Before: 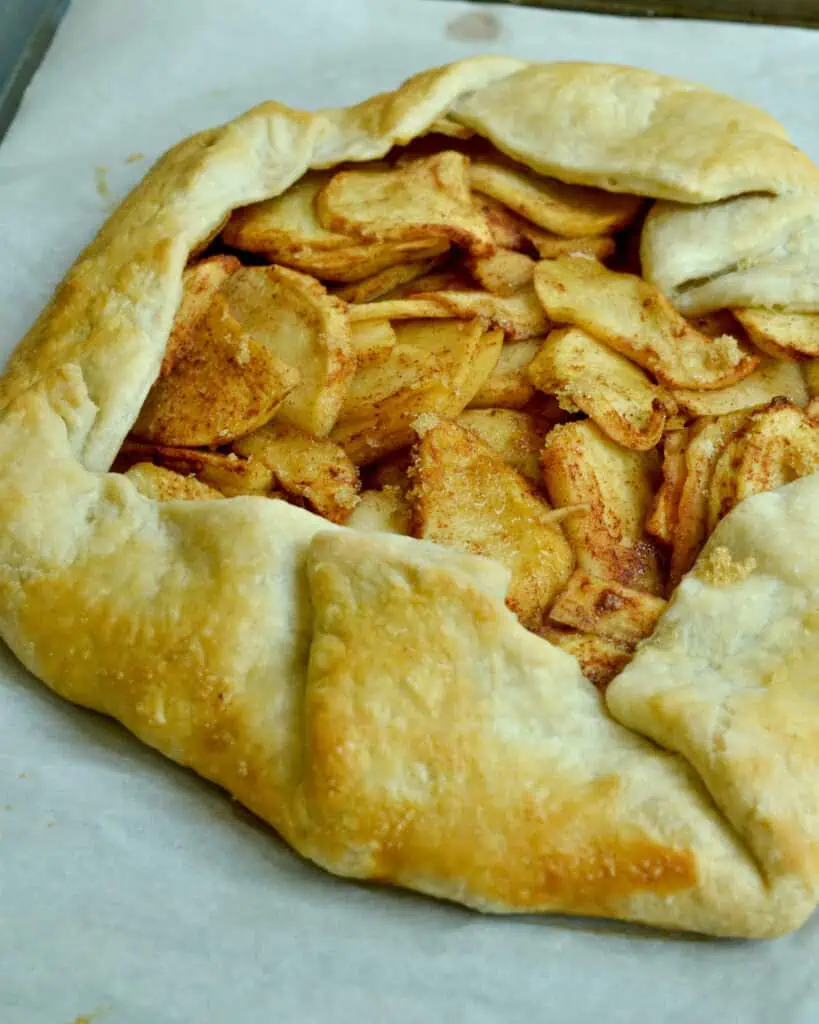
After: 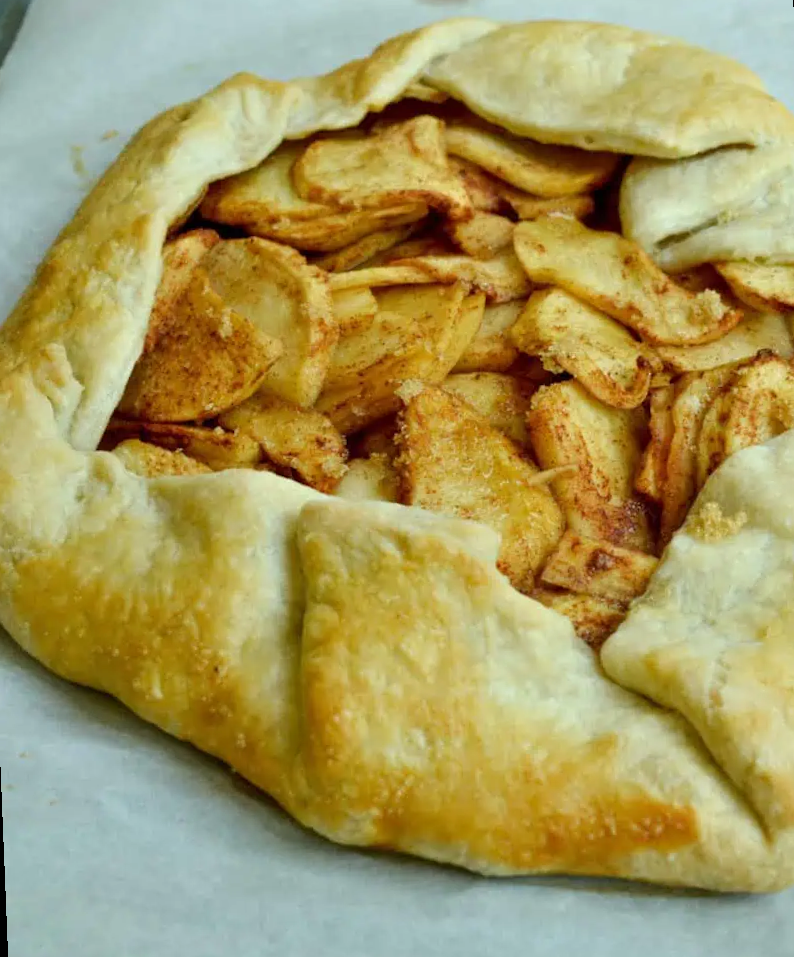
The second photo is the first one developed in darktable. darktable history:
rotate and perspective: rotation -2.12°, lens shift (vertical) 0.009, lens shift (horizontal) -0.008, automatic cropping original format, crop left 0.036, crop right 0.964, crop top 0.05, crop bottom 0.959
white balance: emerald 1
